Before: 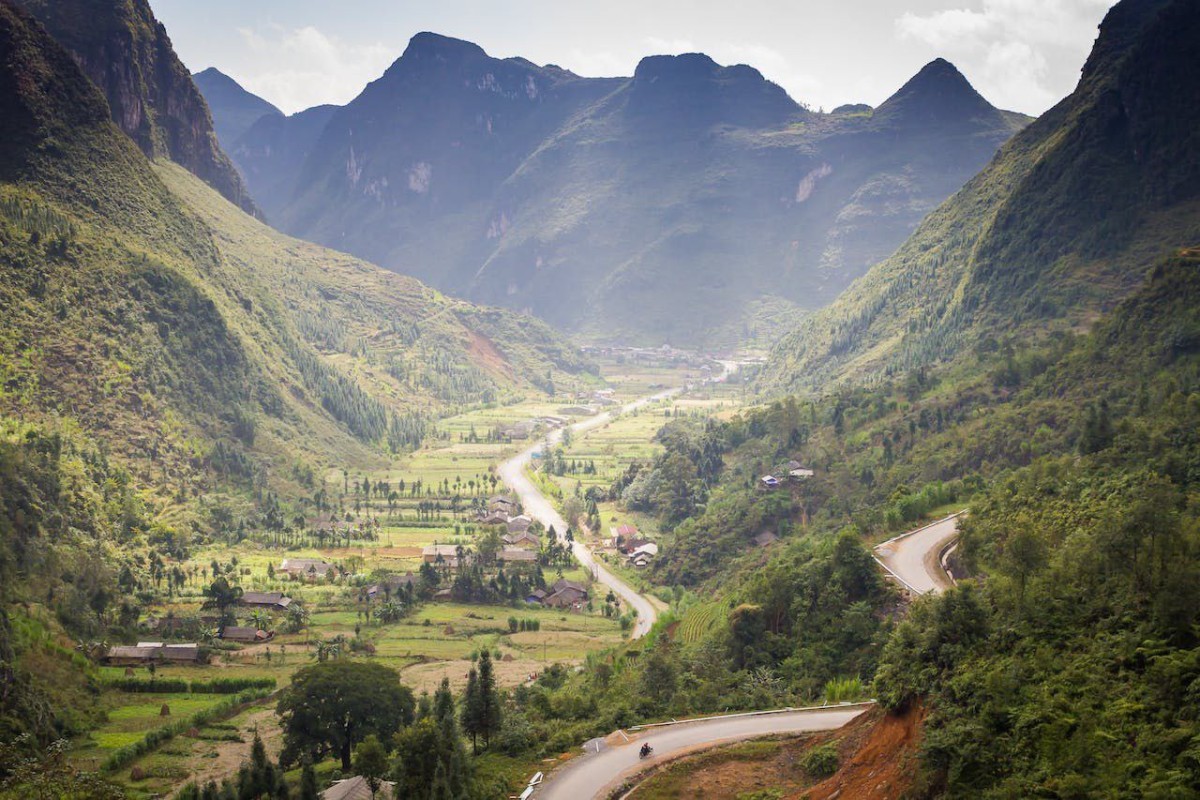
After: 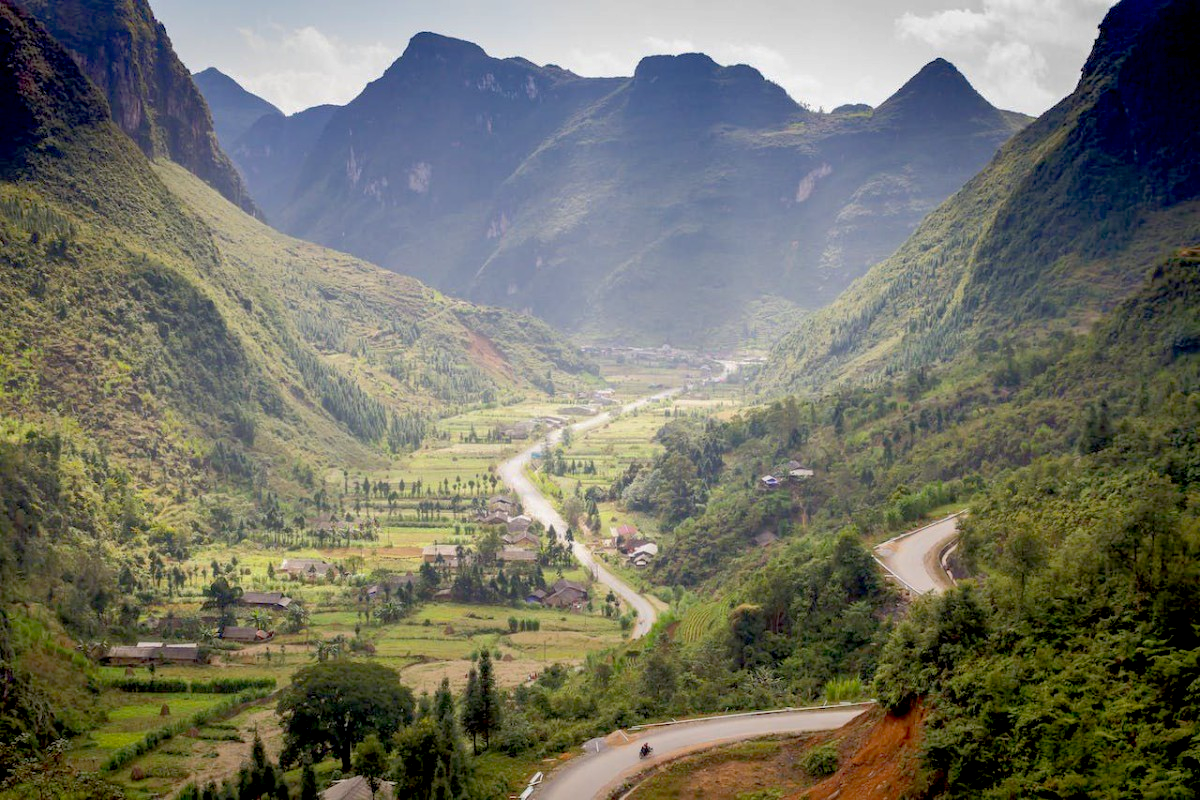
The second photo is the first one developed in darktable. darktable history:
exposure: black level correction 0.016, exposure -0.009 EV, compensate highlight preservation false
shadows and highlights: on, module defaults
